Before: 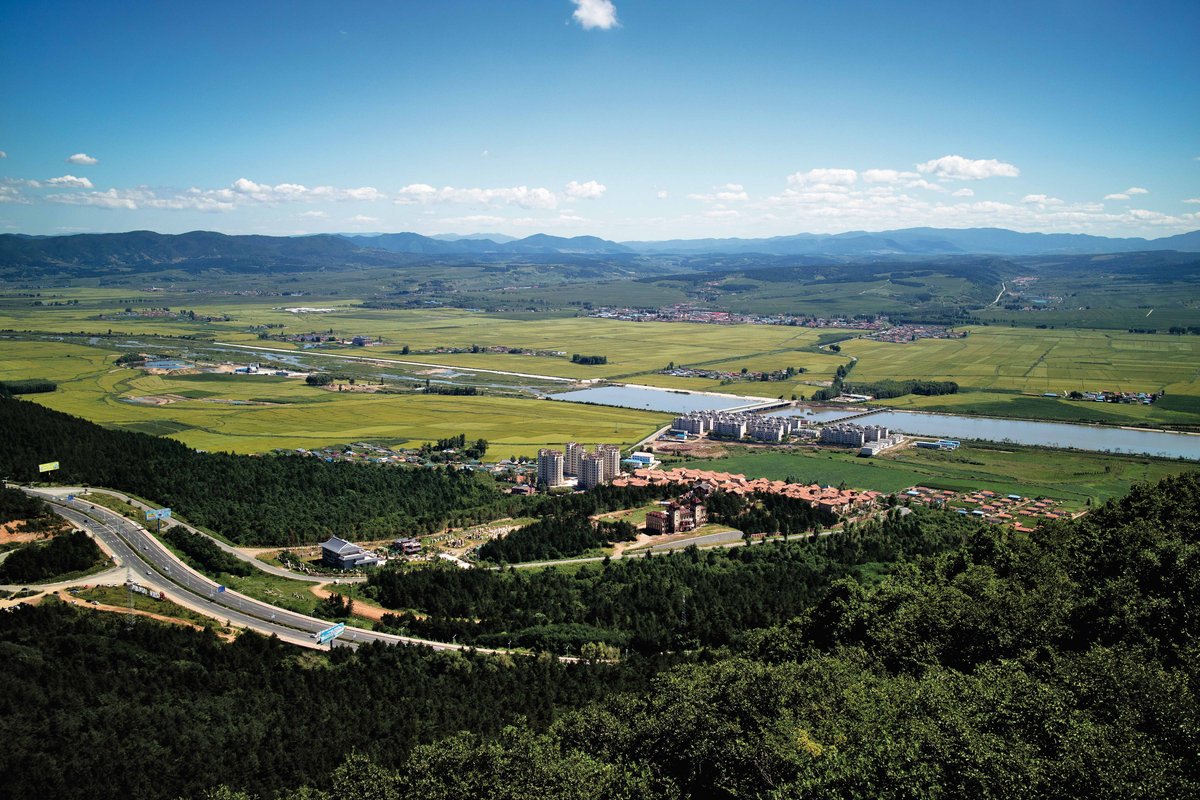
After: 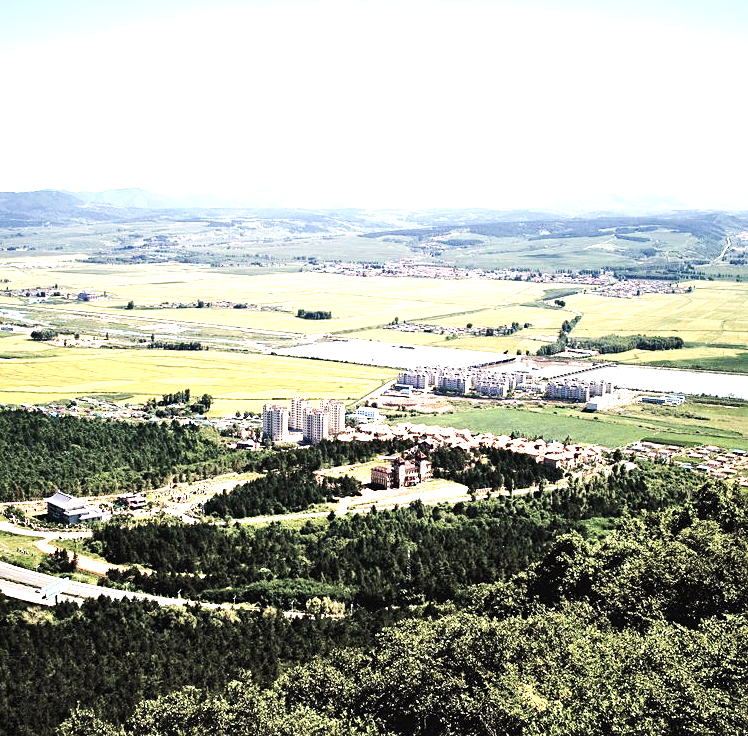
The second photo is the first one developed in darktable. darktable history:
color zones: curves: ch1 [(0, 0.469) (0.001, 0.469) (0.12, 0.446) (0.248, 0.469) (0.5, 0.5) (0.748, 0.5) (0.999, 0.469) (1, 0.469)]
exposure: exposure 2.003 EV, compensate highlight preservation false
crop and rotate: left 22.918%, top 5.629%, right 14.711%, bottom 2.247%
color correction: highlights a* 5.59, highlights b* 5.24, saturation 0.68
sharpen: amount 0.2
tone curve: curves: ch0 [(0, 0) (0.003, 0.009) (0.011, 0.013) (0.025, 0.019) (0.044, 0.029) (0.069, 0.04) (0.1, 0.053) (0.136, 0.08) (0.177, 0.114) (0.224, 0.151) (0.277, 0.207) (0.335, 0.267) (0.399, 0.35) (0.468, 0.442) (0.543, 0.545) (0.623, 0.656) (0.709, 0.752) (0.801, 0.843) (0.898, 0.932) (1, 1)], preserve colors none
